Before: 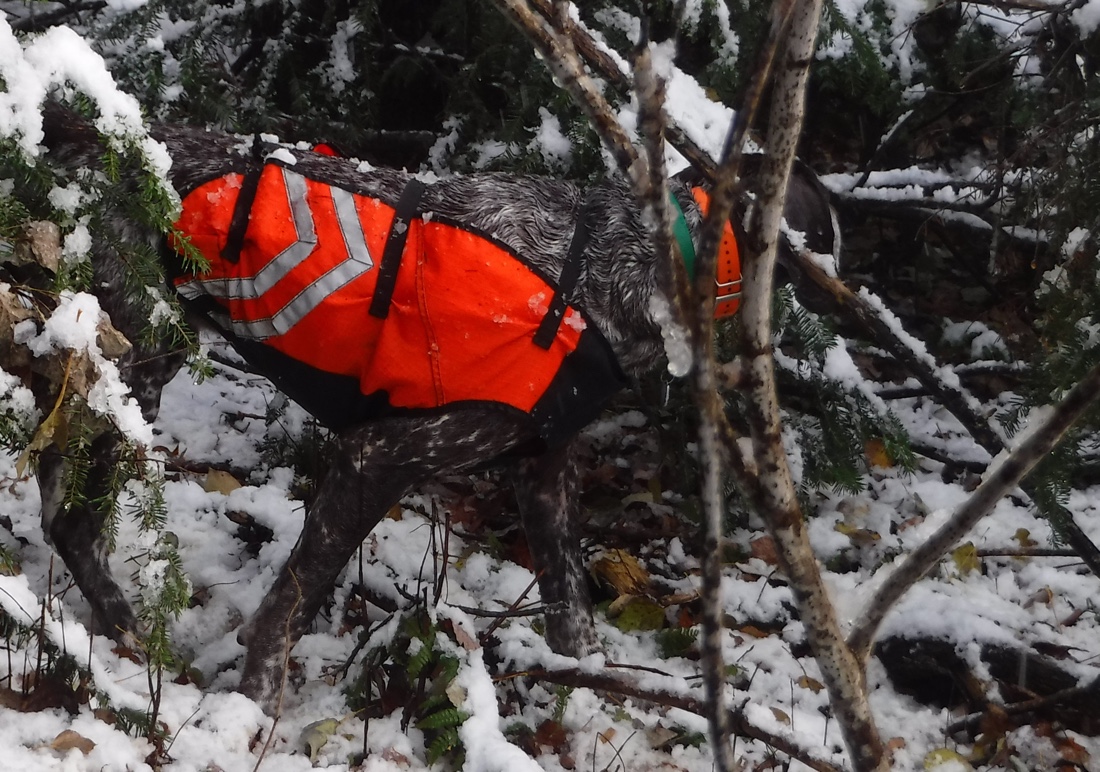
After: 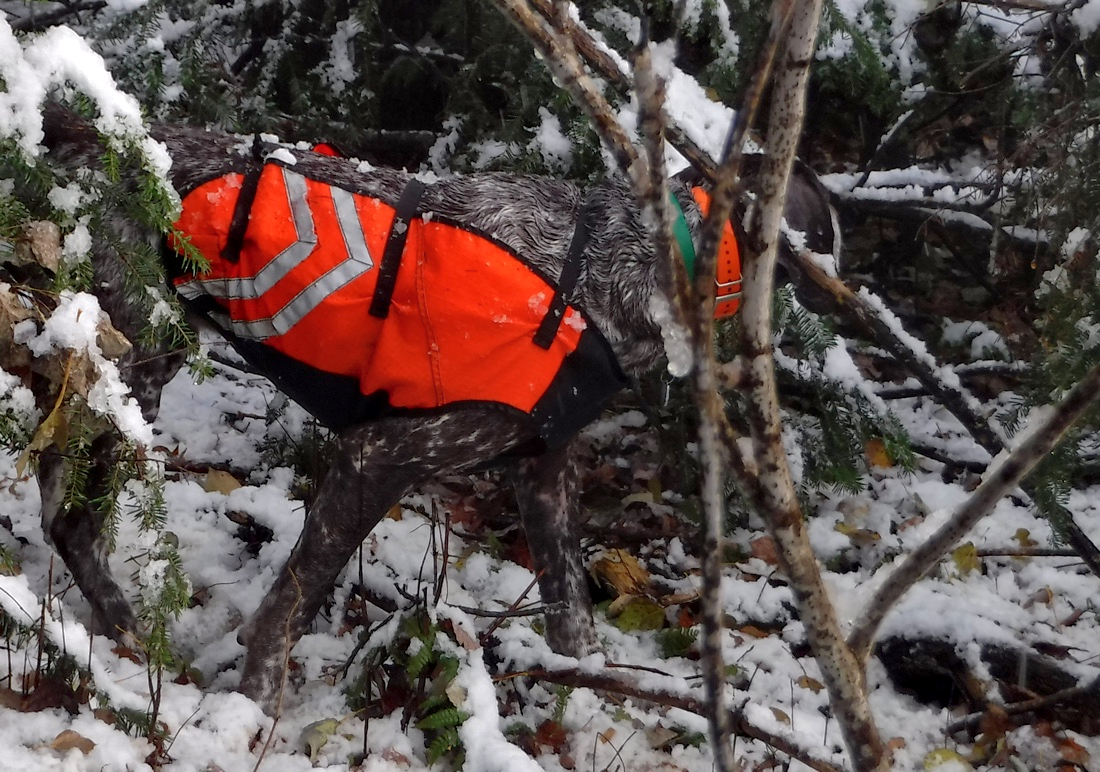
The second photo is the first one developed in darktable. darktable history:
shadows and highlights: on, module defaults
contrast equalizer: y [[0.528 ×6], [0.514 ×6], [0.362 ×6], [0 ×6], [0 ×6]]
